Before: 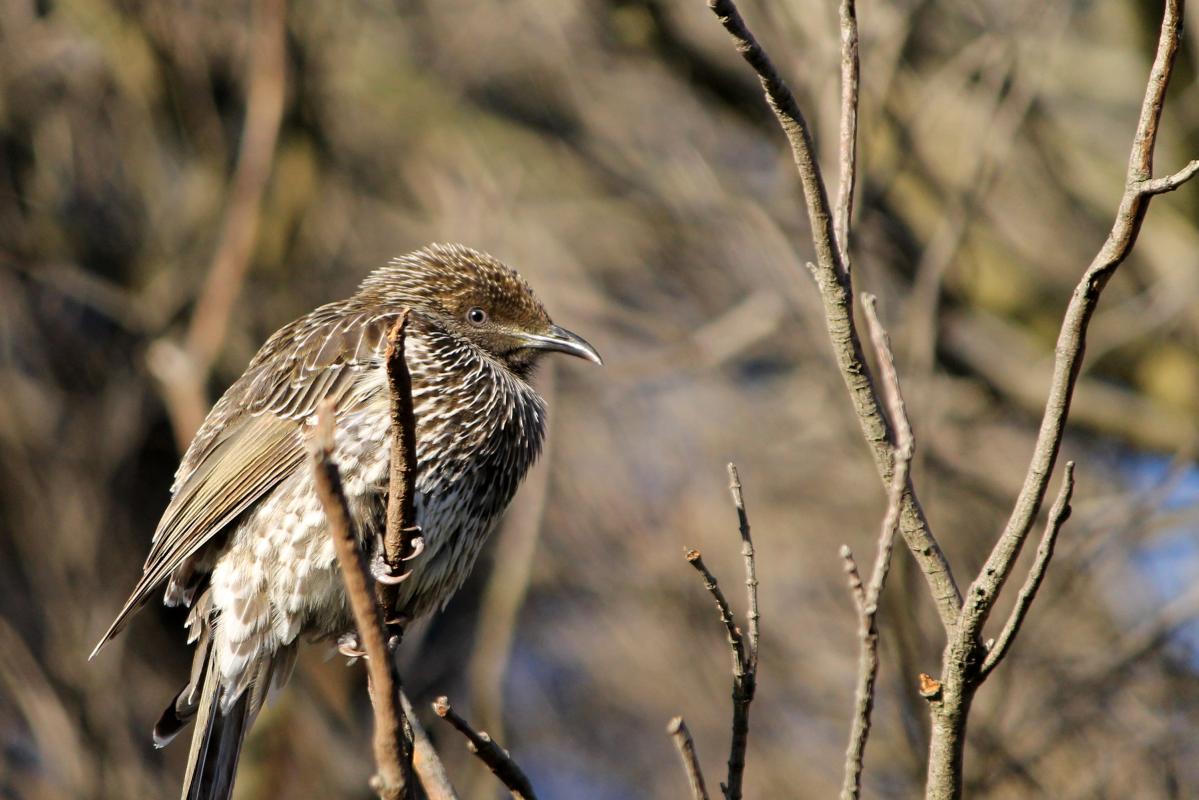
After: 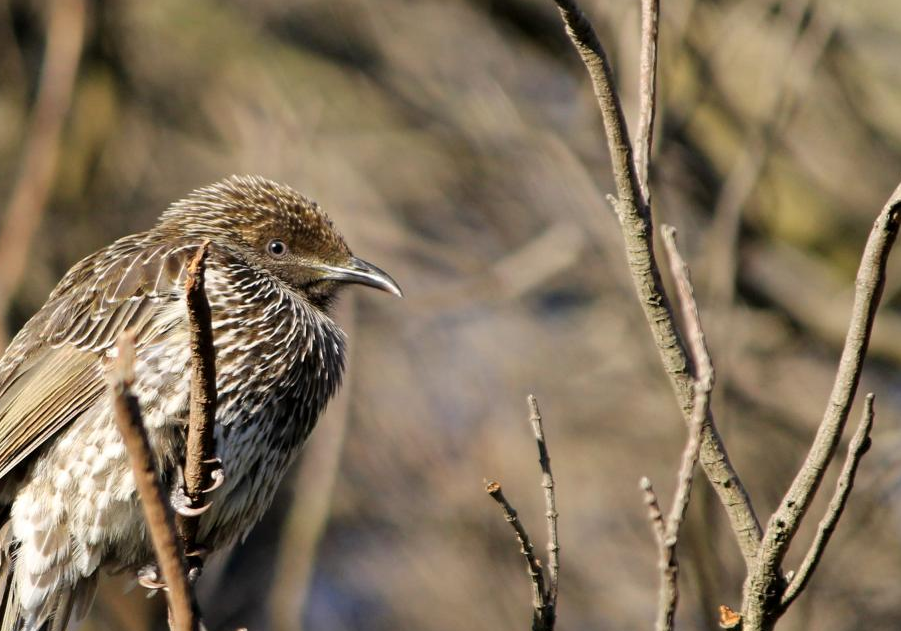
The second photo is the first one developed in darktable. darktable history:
crop: left 16.714%, top 8.506%, right 8.138%, bottom 12.537%
